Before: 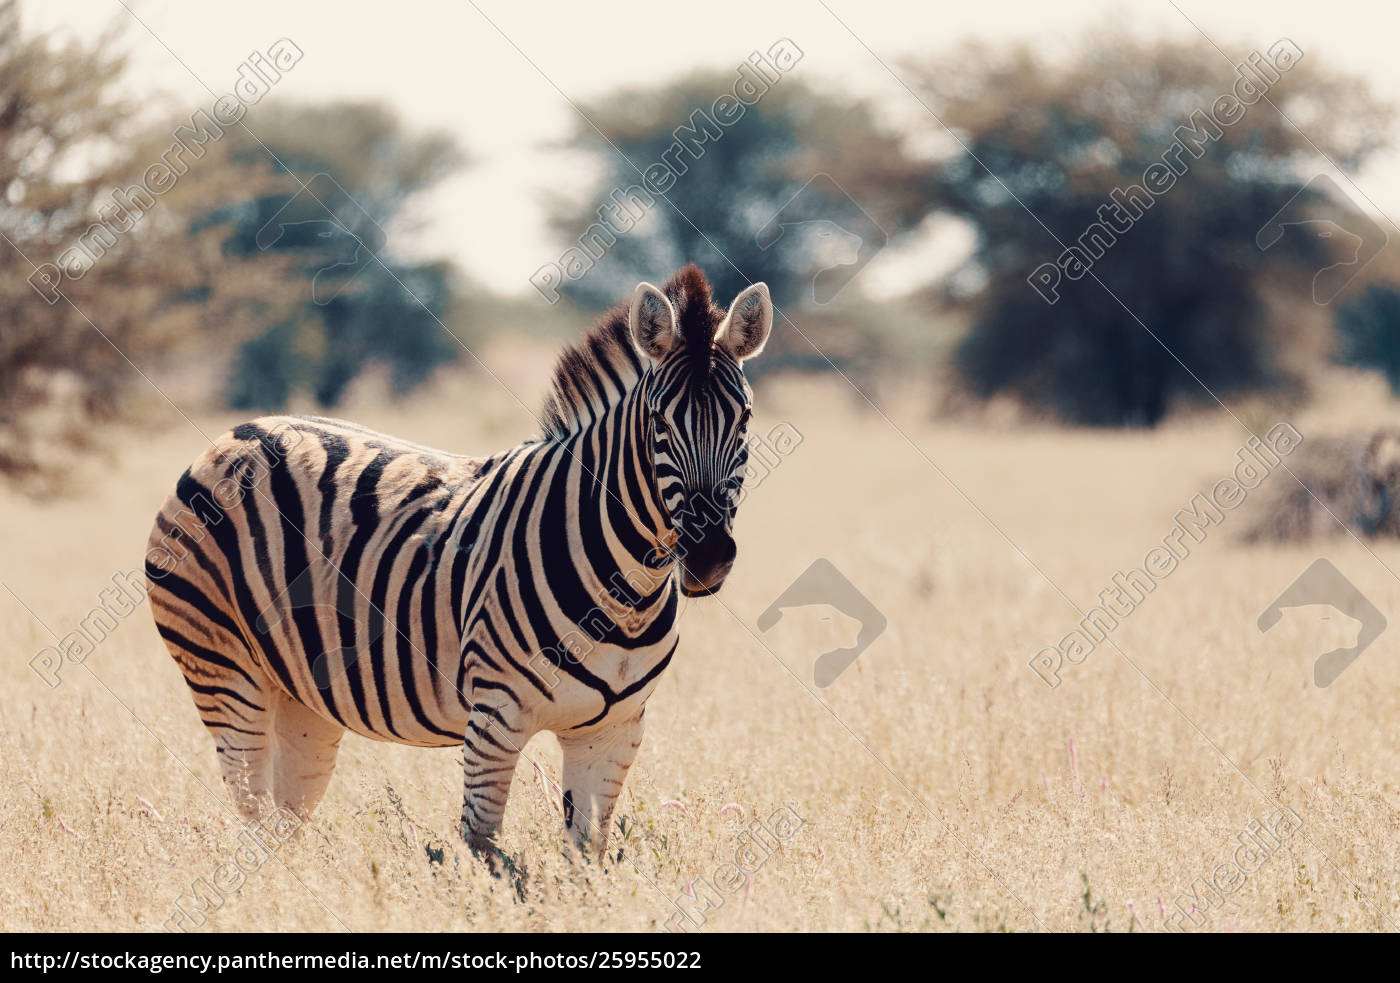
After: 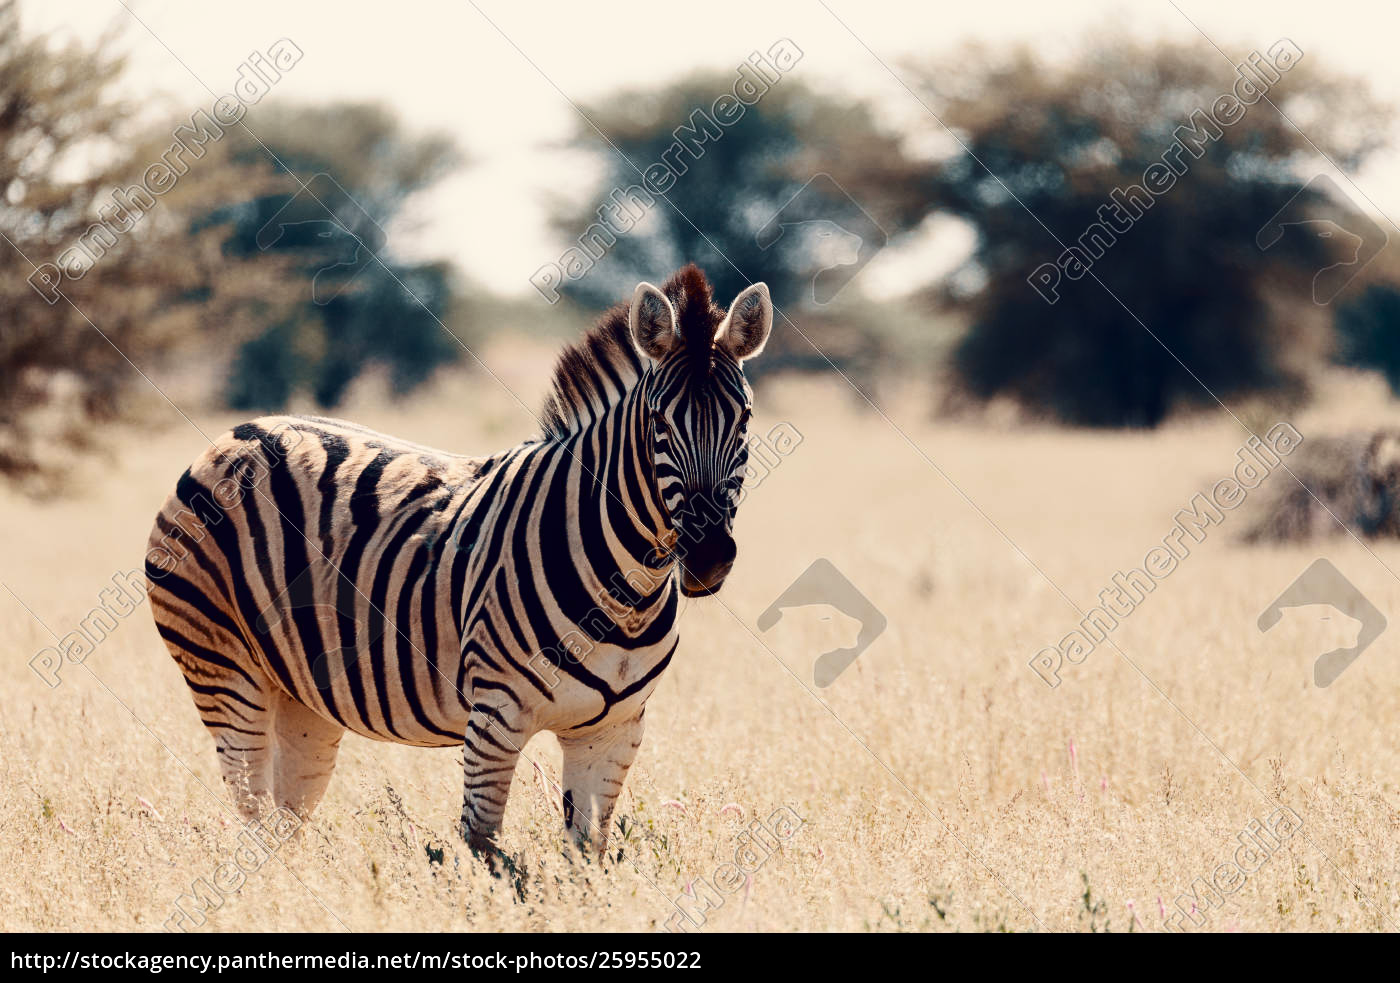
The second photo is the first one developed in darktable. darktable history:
contrast brightness saturation: contrast 0.197, brightness -0.104, saturation 0.098
